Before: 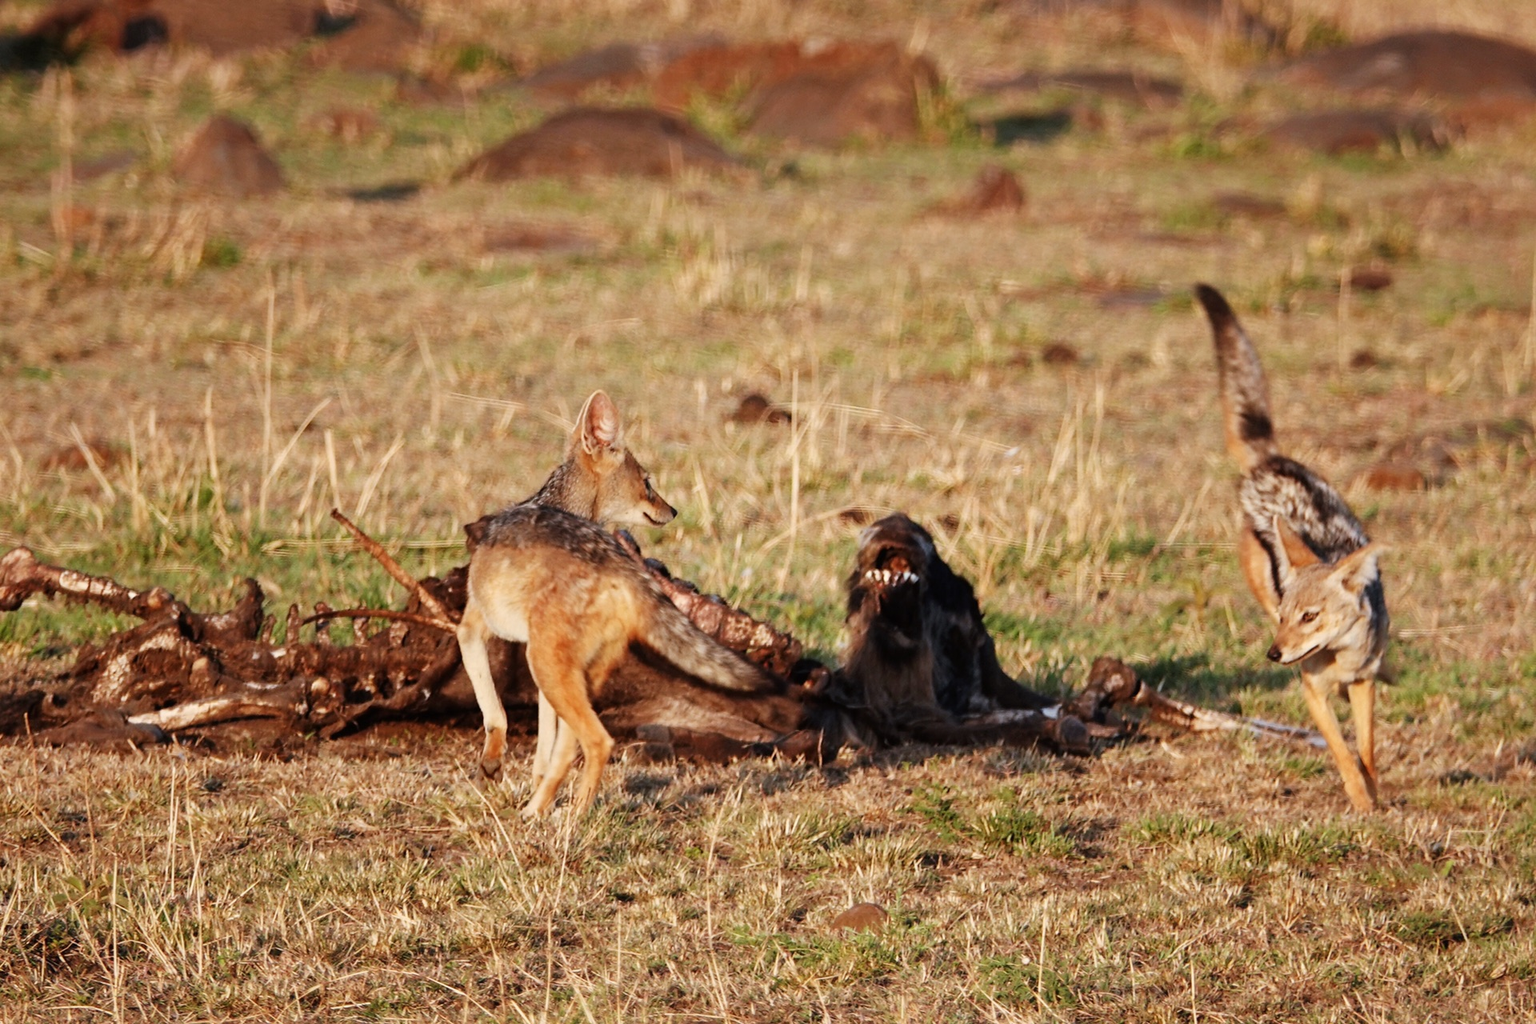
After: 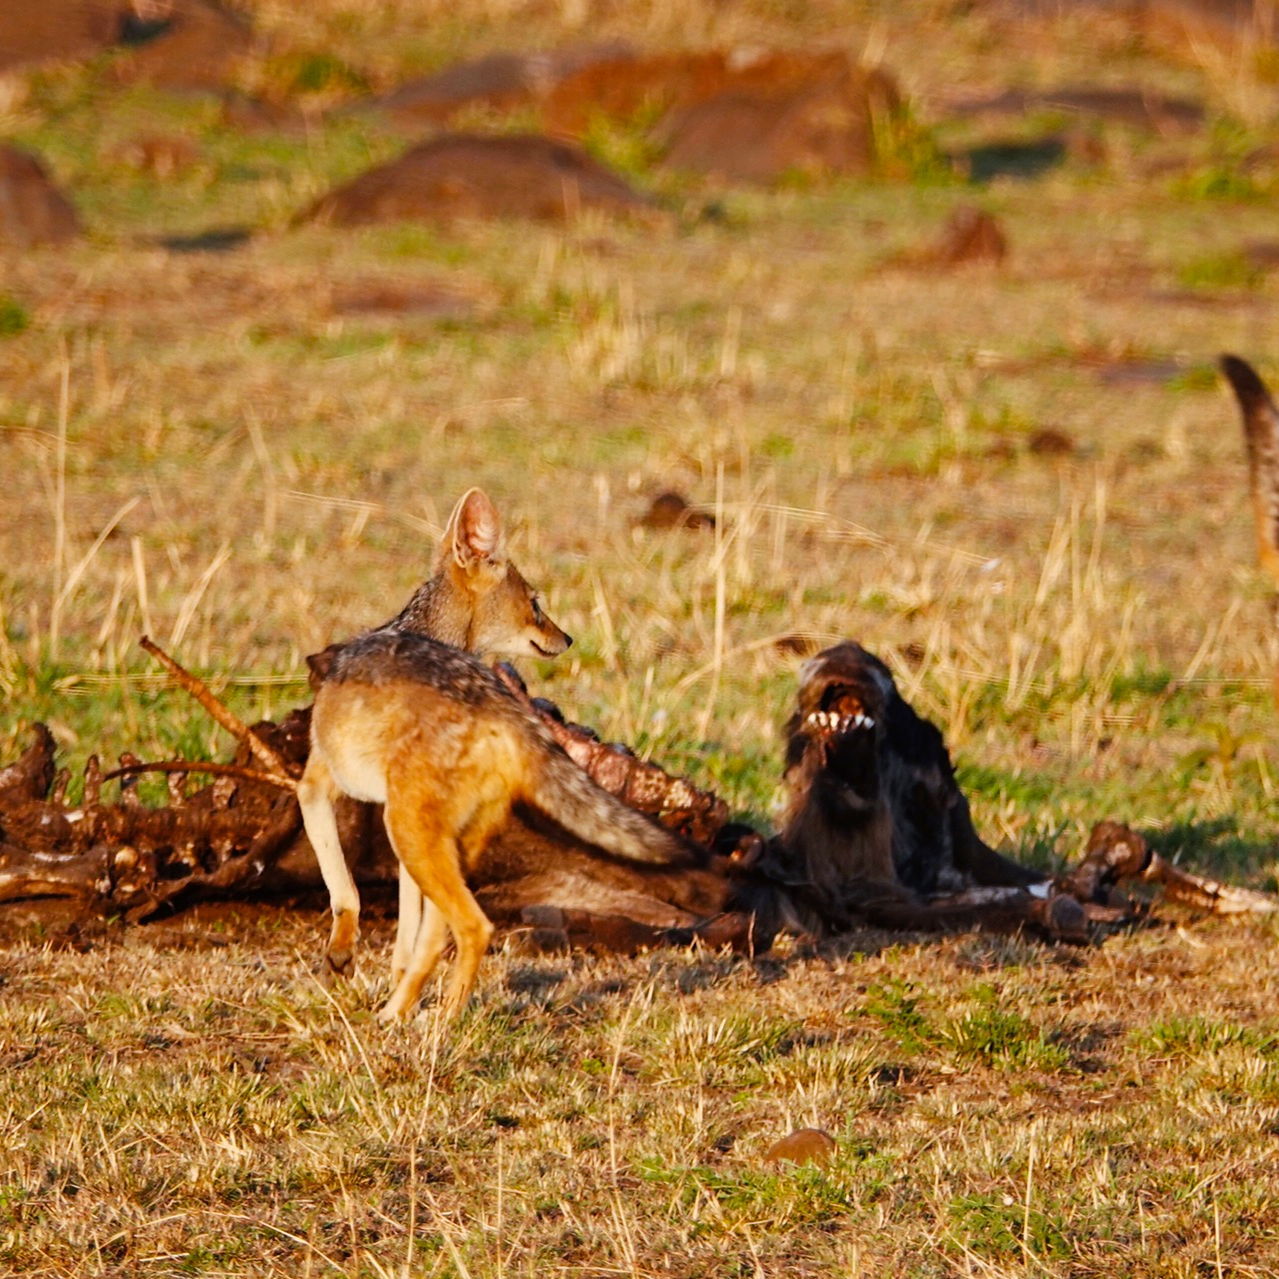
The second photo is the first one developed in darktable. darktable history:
color balance rgb: perceptual saturation grading › global saturation 25%, global vibrance 20%
crop and rotate: left 14.292%, right 19.041%
